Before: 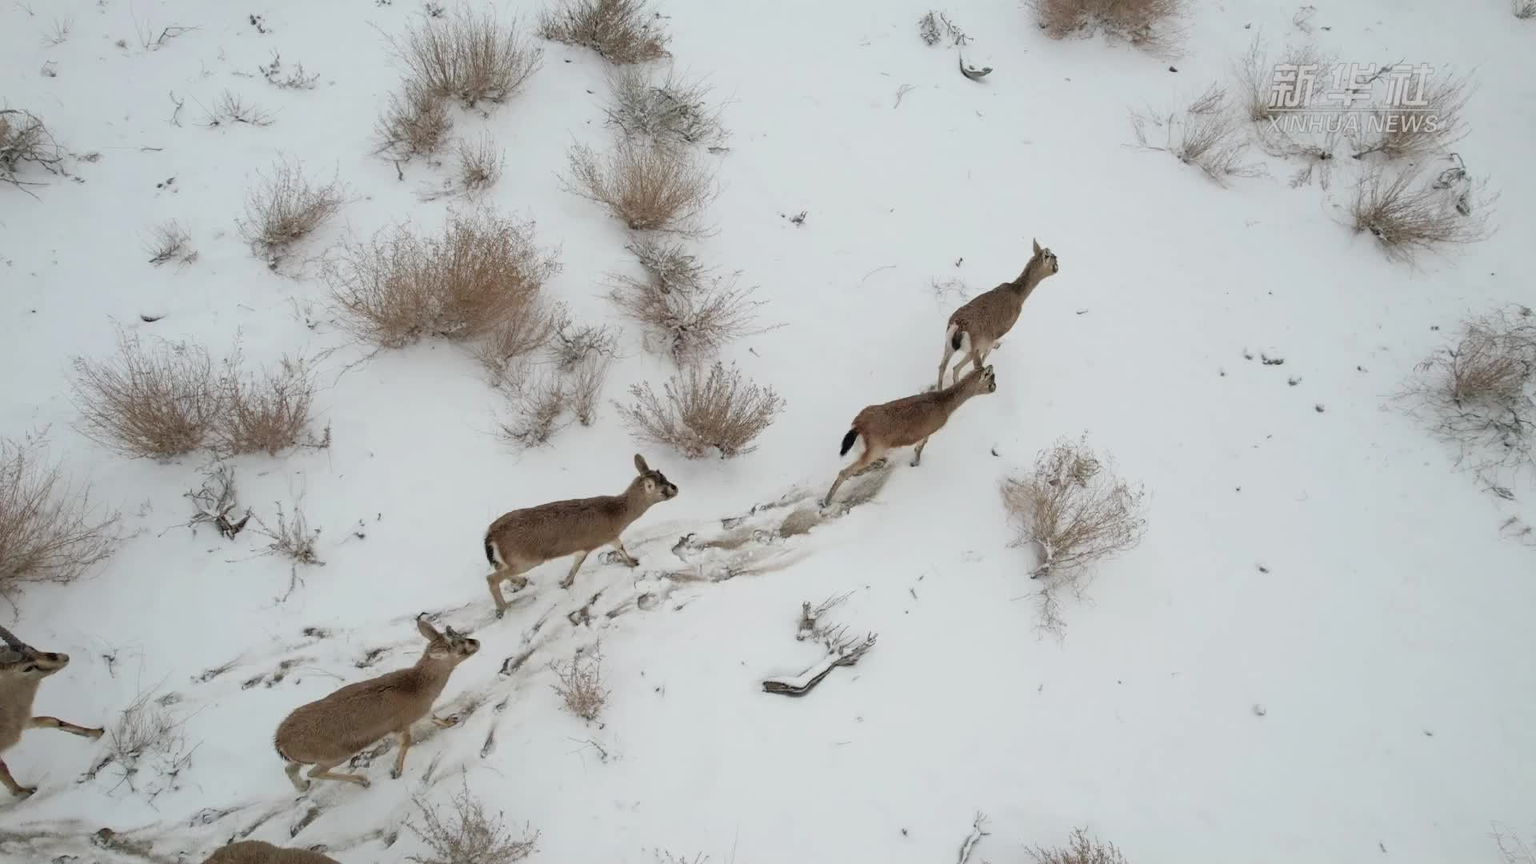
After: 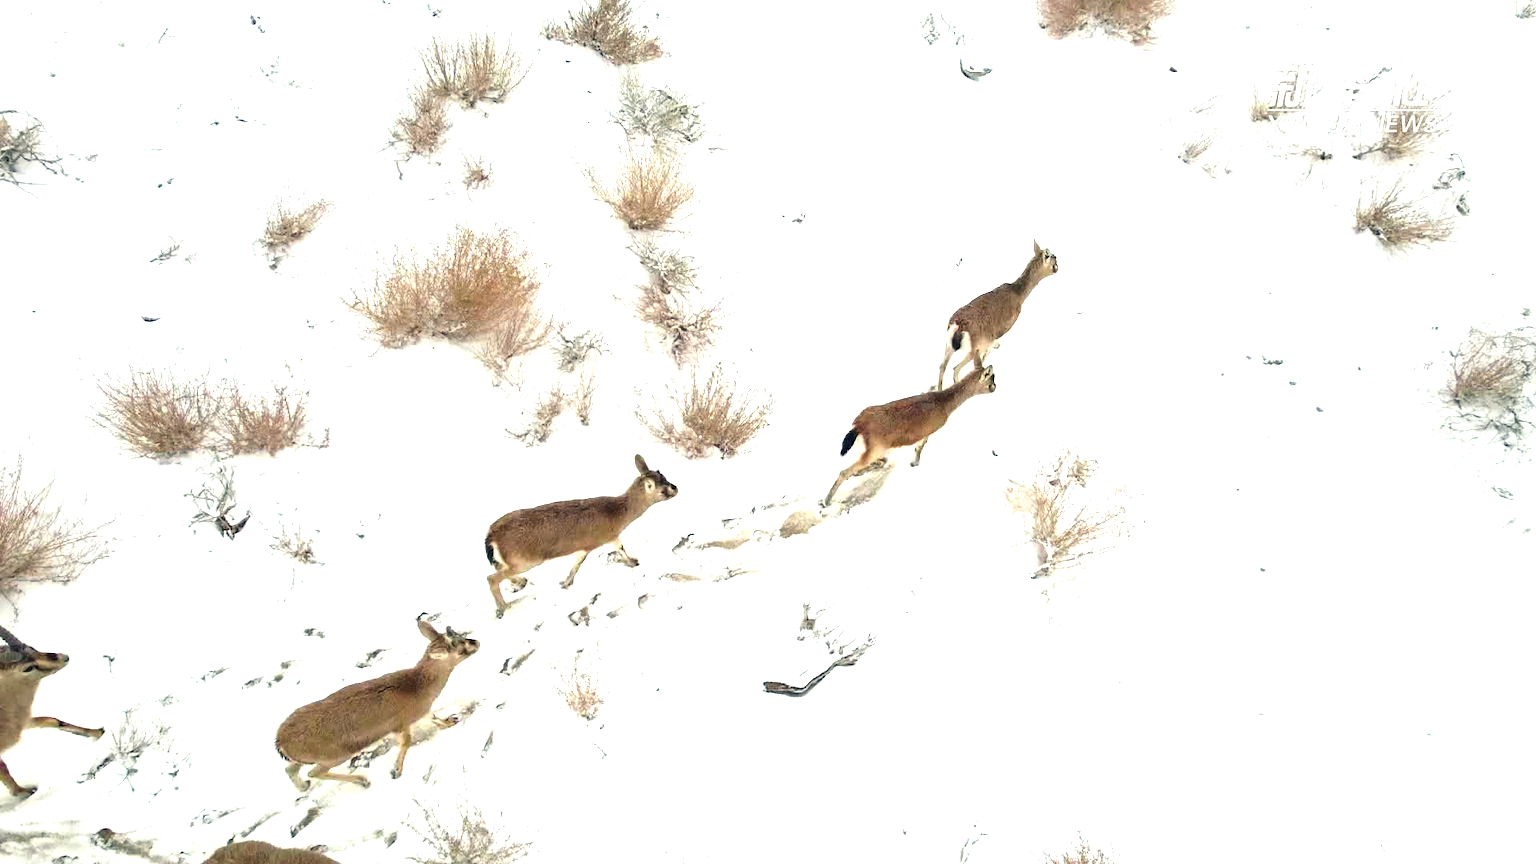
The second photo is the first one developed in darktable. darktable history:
exposure: black level correction 0, exposure 0.898 EV, compensate highlight preservation false
color balance rgb: shadows lift › chroma 2.973%, shadows lift › hue 241.47°, highlights gain › luminance 6.92%, highlights gain › chroma 1.921%, highlights gain › hue 92.44°, global offset › chroma 0.059%, global offset › hue 253.46°, perceptual saturation grading › global saturation 20%, perceptual saturation grading › highlights -25.915%, perceptual saturation grading › shadows 24.031%, perceptual brilliance grading › global brilliance -4.656%, perceptual brilliance grading › highlights 24.732%, perceptual brilliance grading › mid-tones 7.355%, perceptual brilliance grading › shadows -4.942%, global vibrance 25.479%
color correction: highlights b* -0.003, saturation 1.13
